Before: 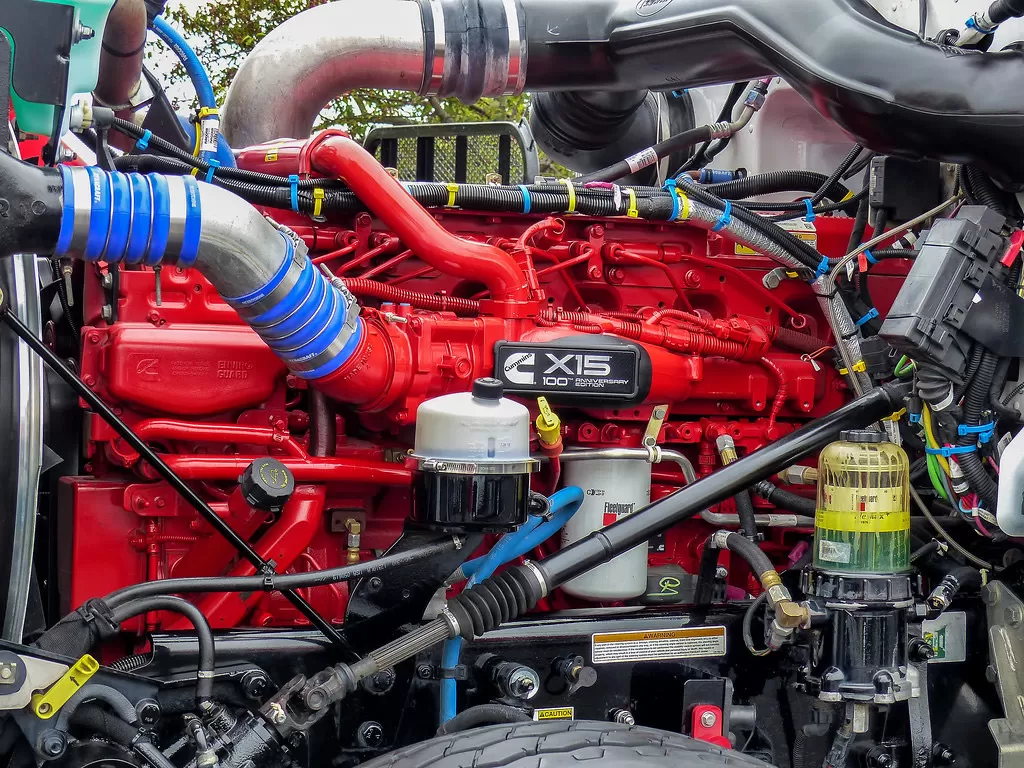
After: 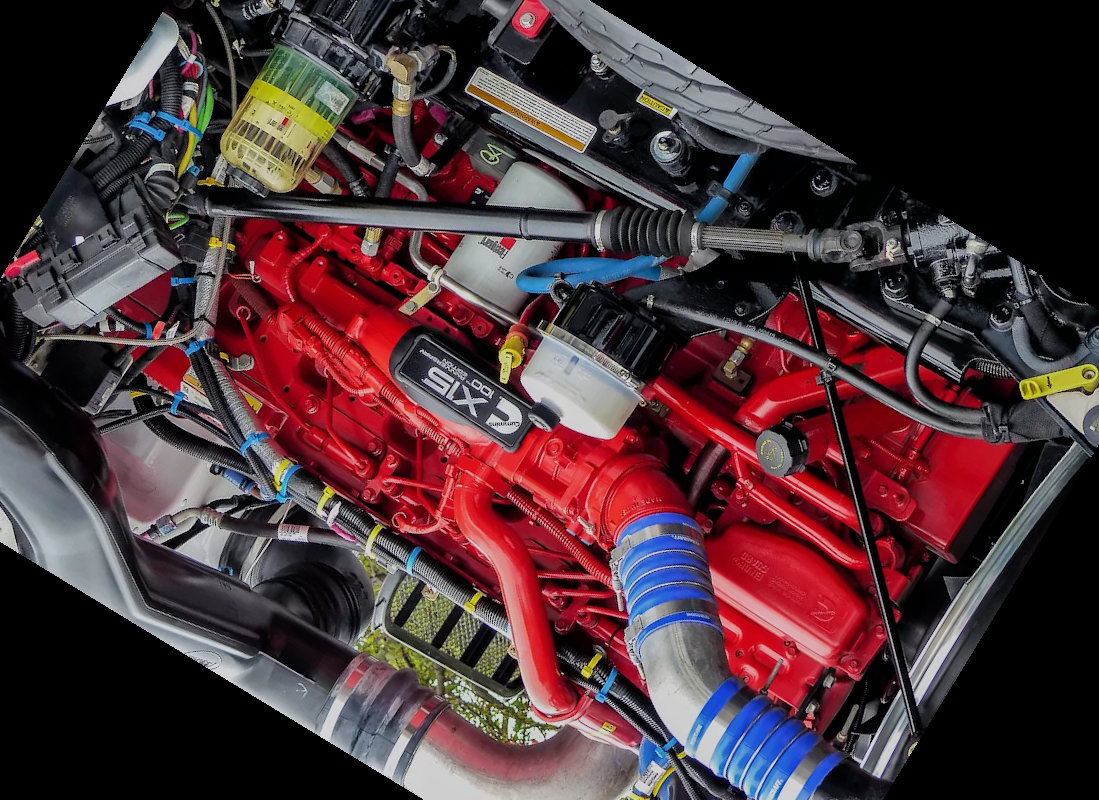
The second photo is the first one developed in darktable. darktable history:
filmic rgb: hardness 4.17
white balance: emerald 1
crop and rotate: angle 148.68°, left 9.111%, top 15.603%, right 4.588%, bottom 17.041%
